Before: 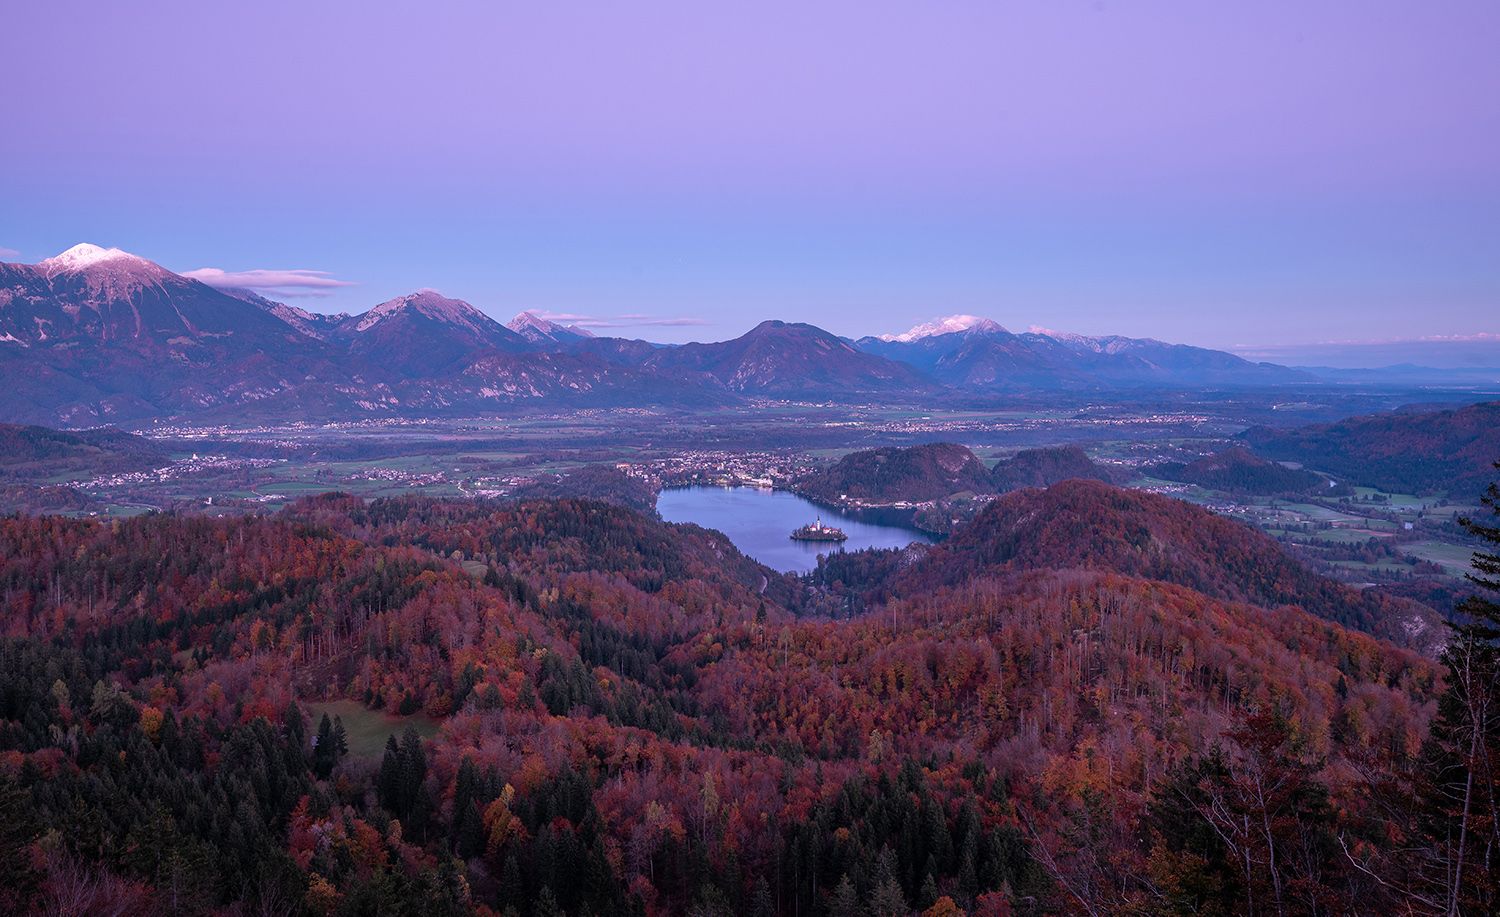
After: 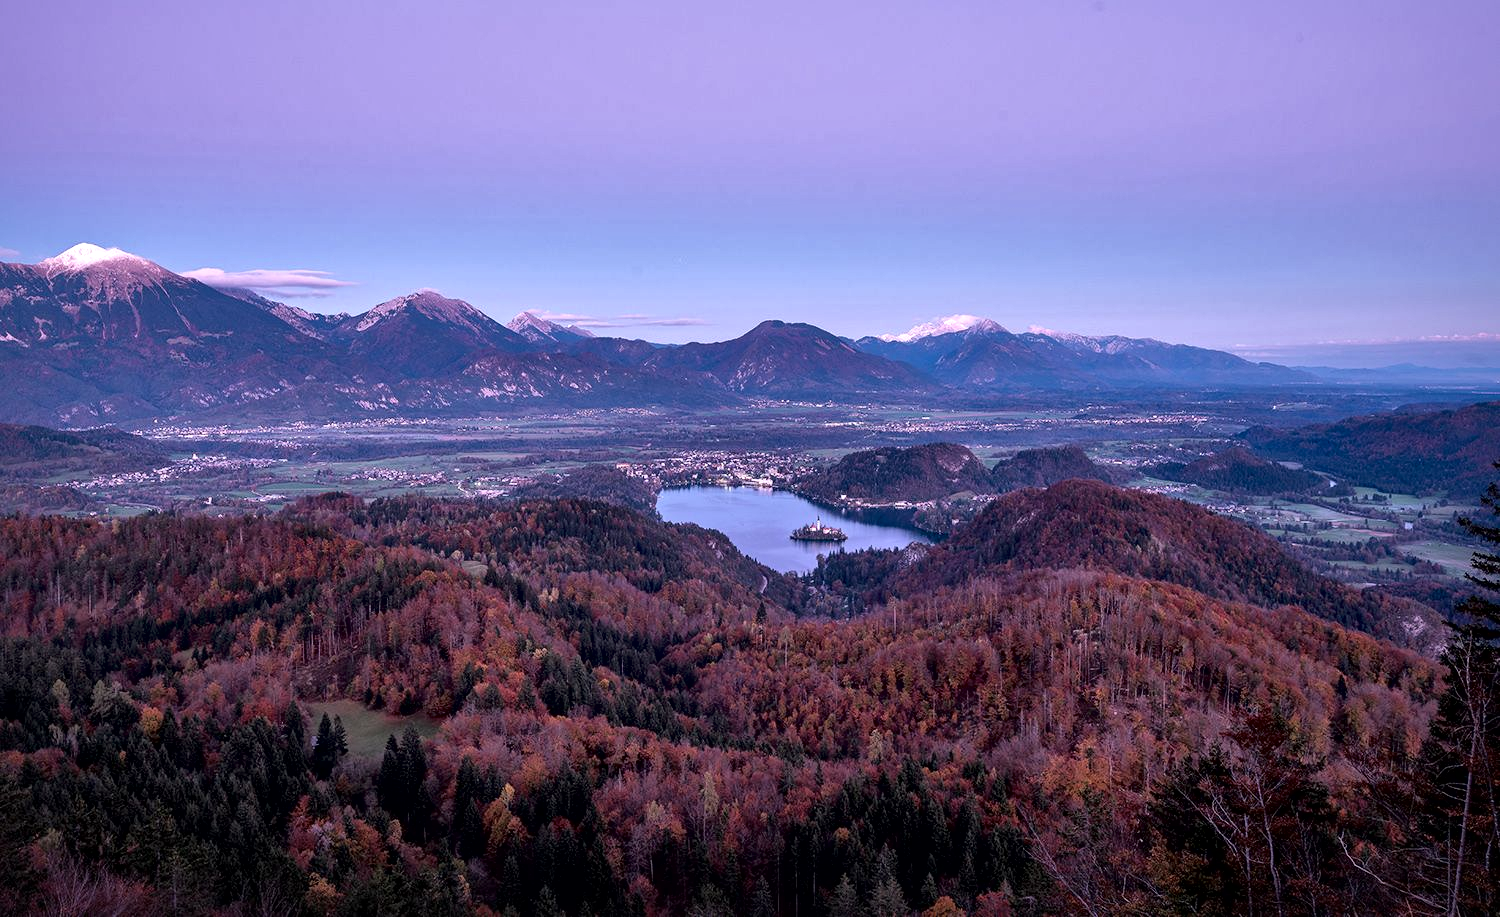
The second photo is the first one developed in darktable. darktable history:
local contrast: mode bilateral grid, contrast 69, coarseness 74, detail 181%, midtone range 0.2
